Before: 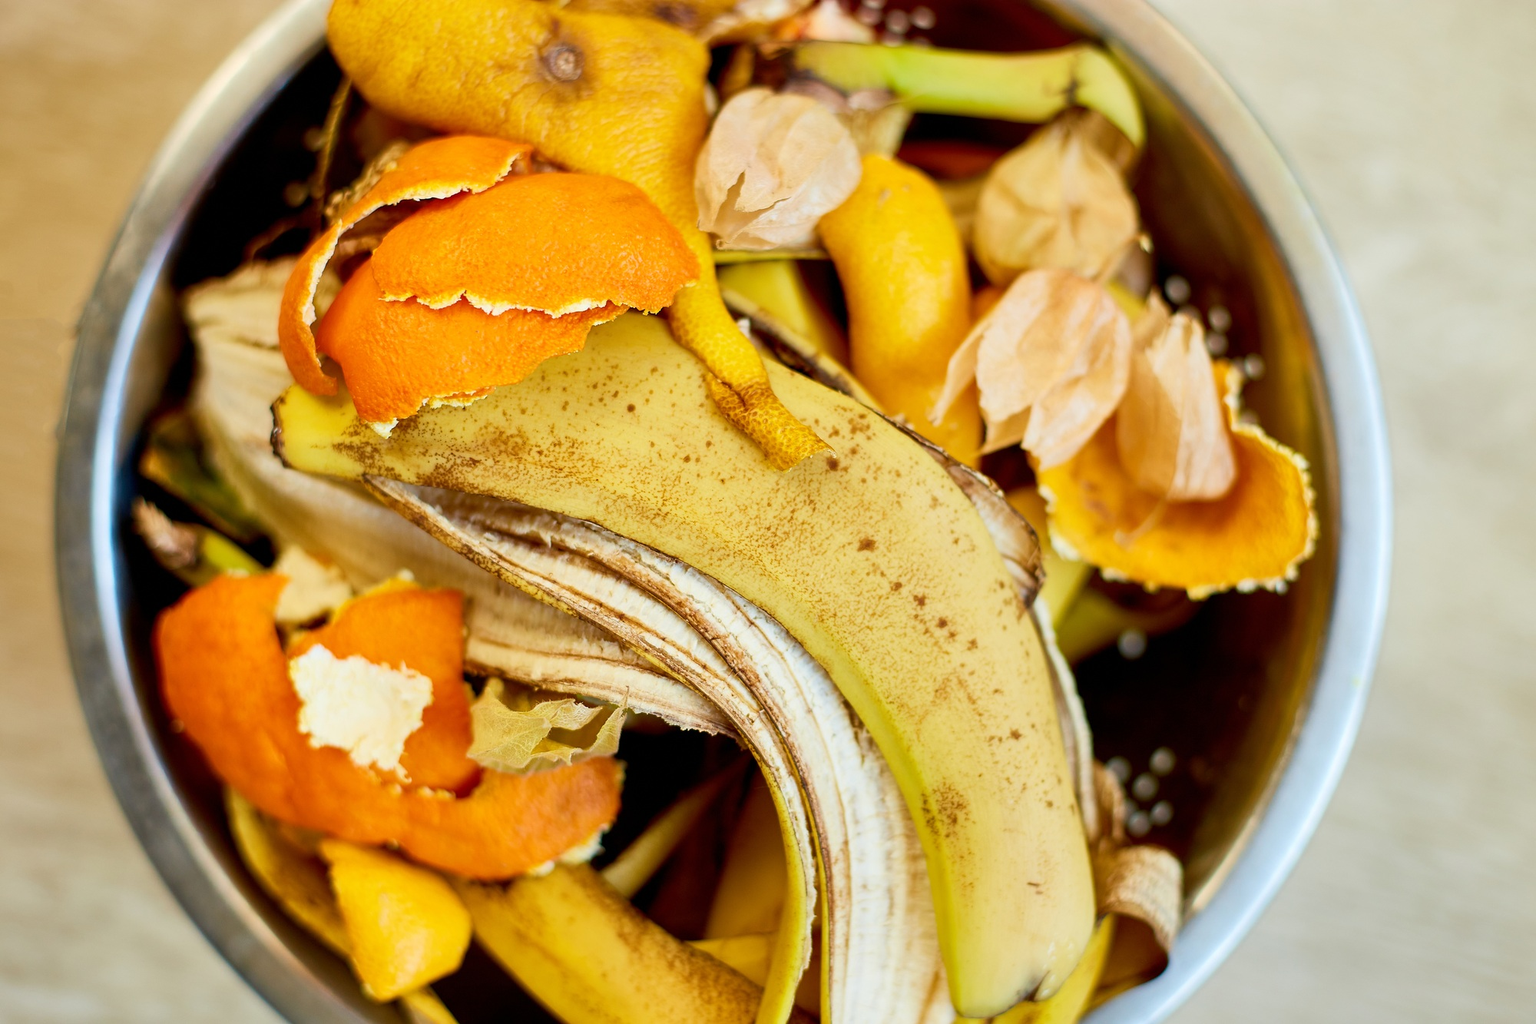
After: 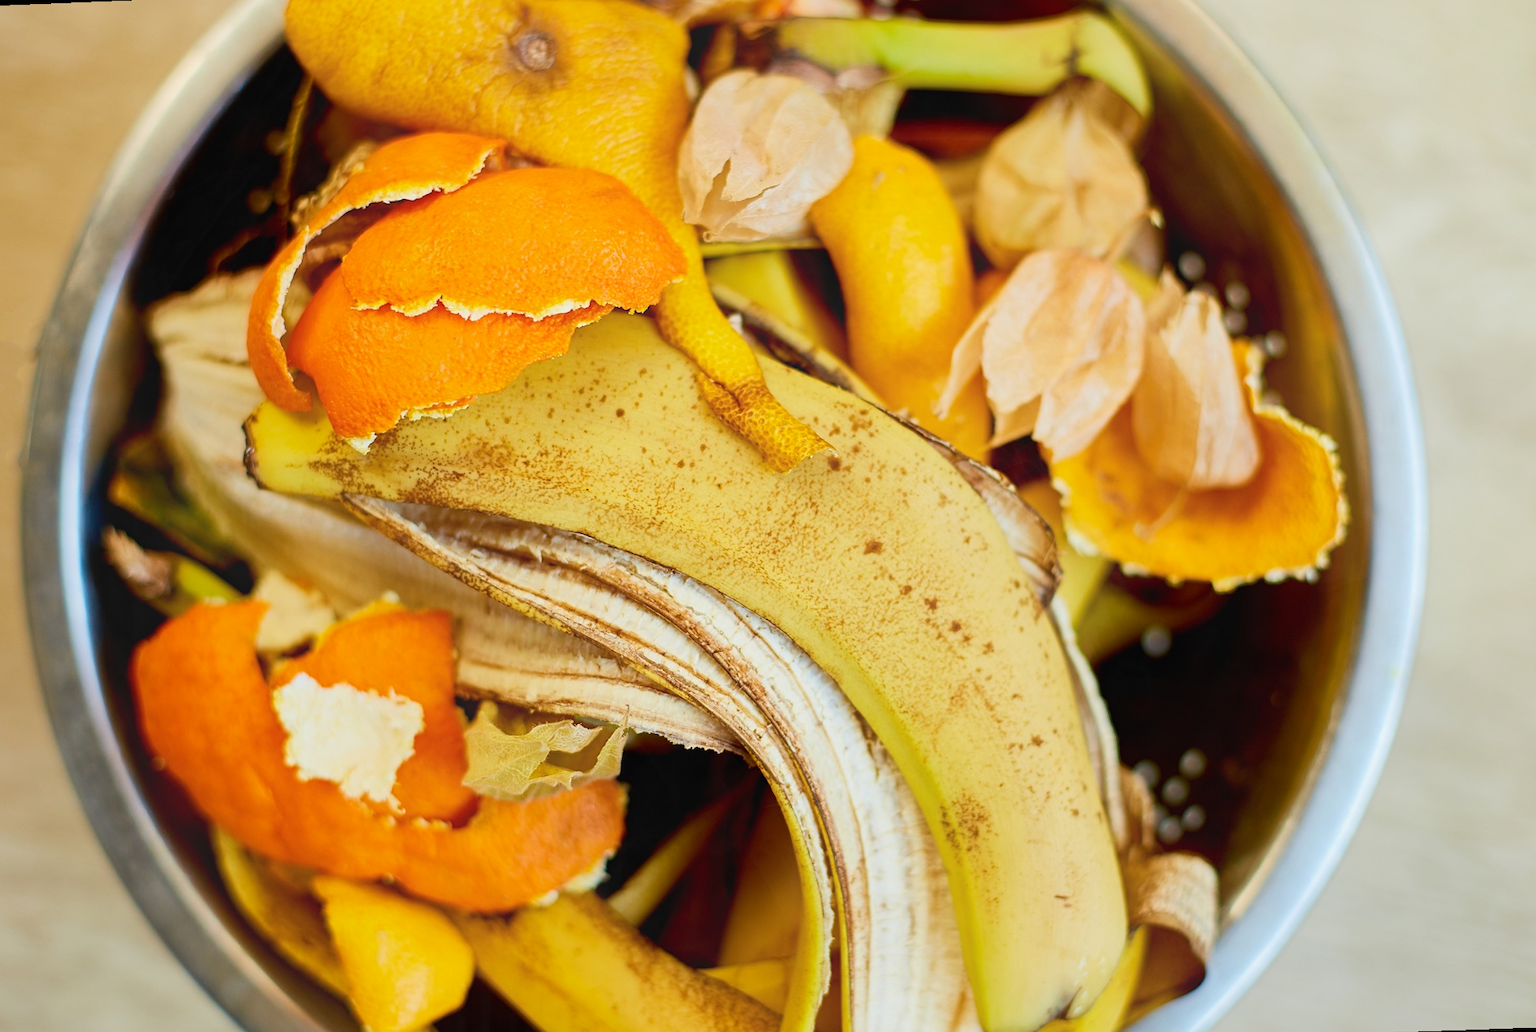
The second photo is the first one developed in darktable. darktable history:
exposure: exposure 0.02 EV, compensate highlight preservation false
rotate and perspective: rotation -2.12°, lens shift (vertical) 0.009, lens shift (horizontal) -0.008, automatic cropping original format, crop left 0.036, crop right 0.964, crop top 0.05, crop bottom 0.959
contrast equalizer: y [[0.439, 0.44, 0.442, 0.457, 0.493, 0.498], [0.5 ×6], [0.5 ×6], [0 ×6], [0 ×6]], mix 0.76
